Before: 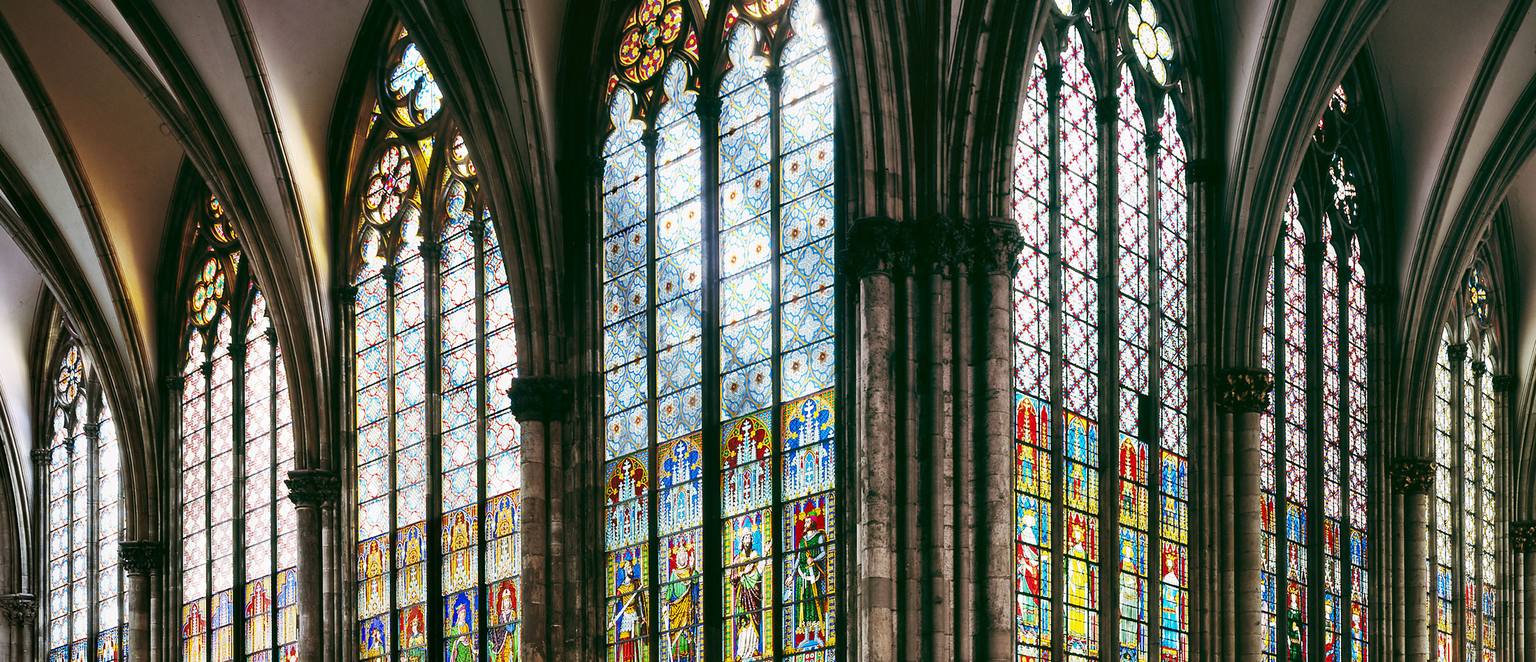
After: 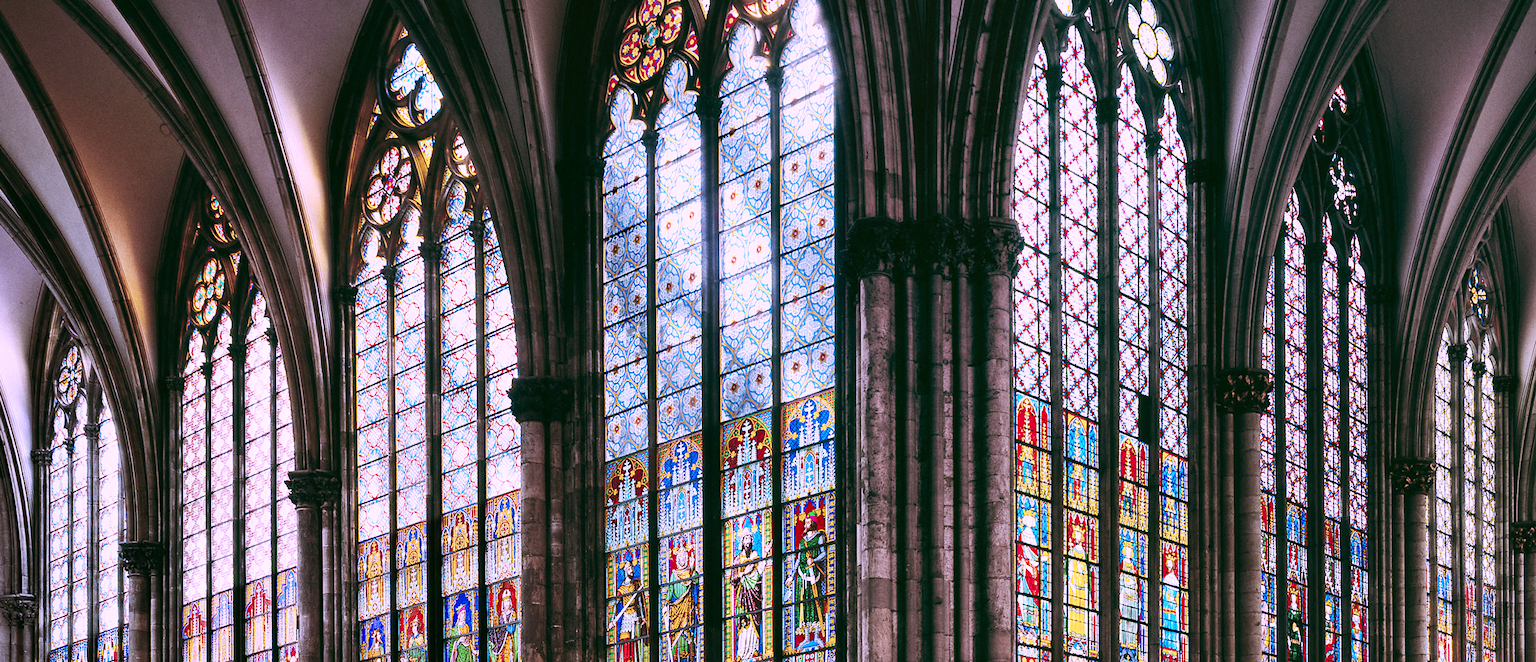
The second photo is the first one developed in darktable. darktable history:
color correction: highlights a* 15.03, highlights b* -25.07
grain: coarseness 0.09 ISO
